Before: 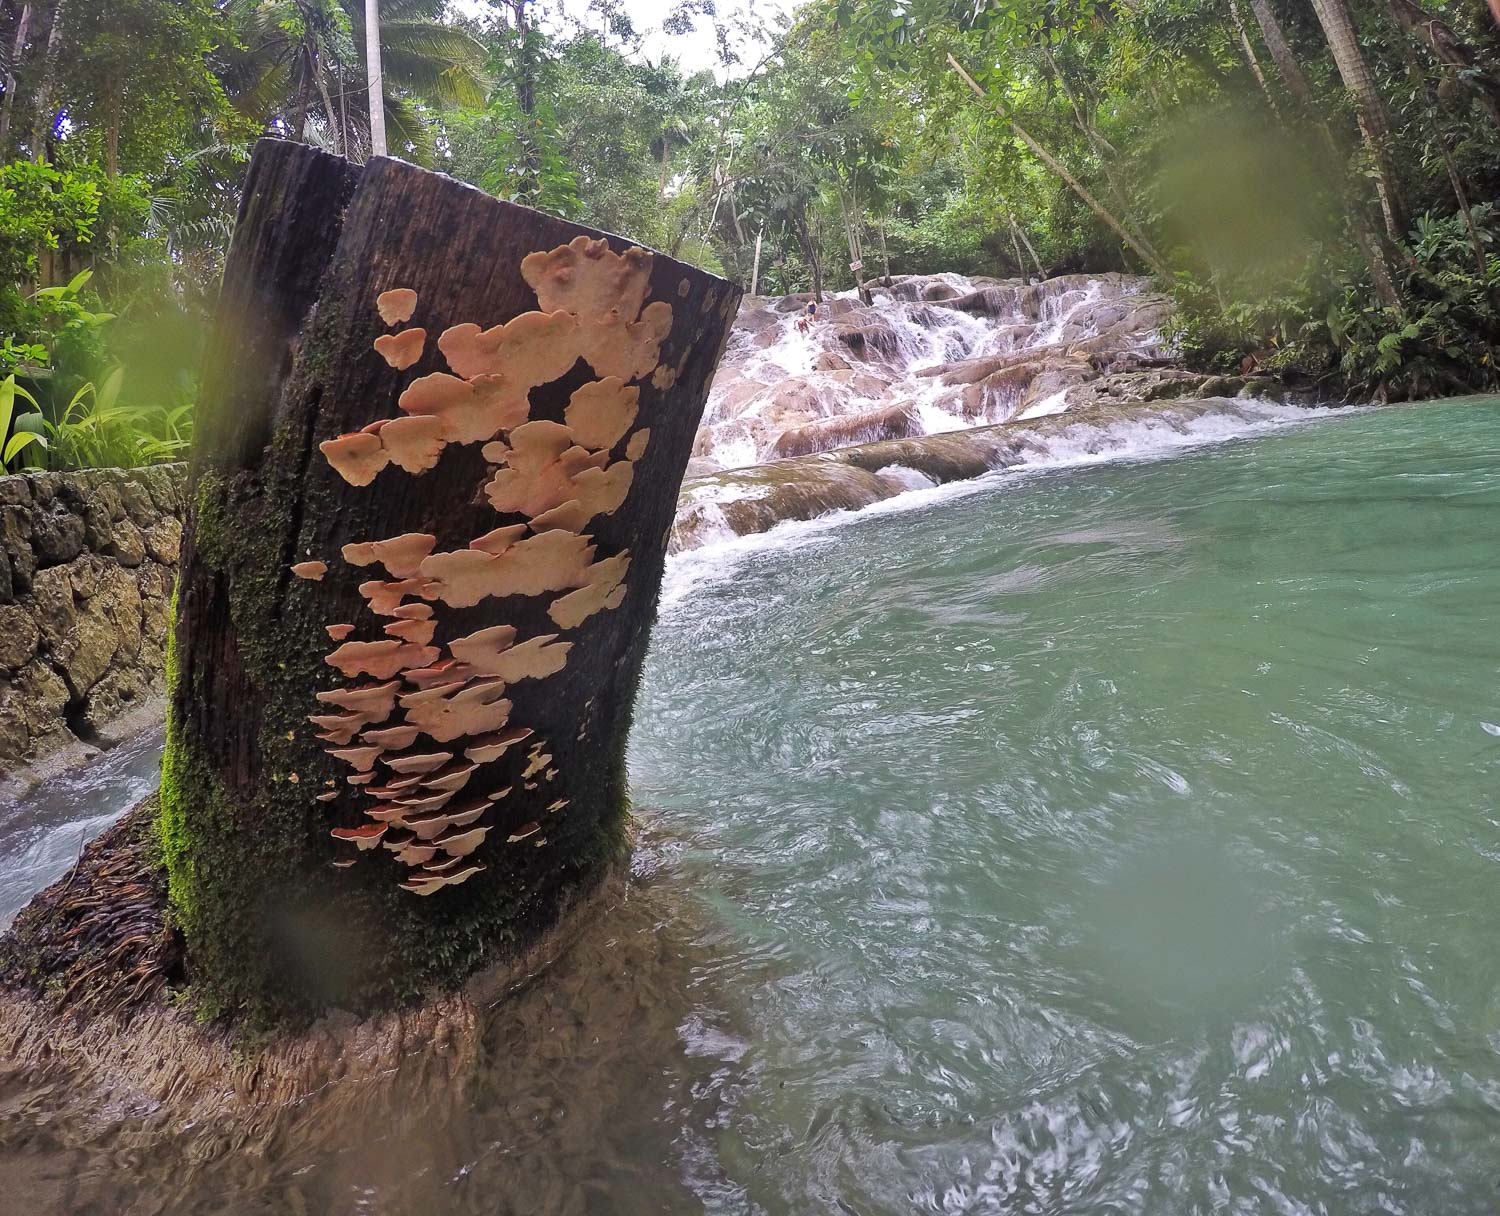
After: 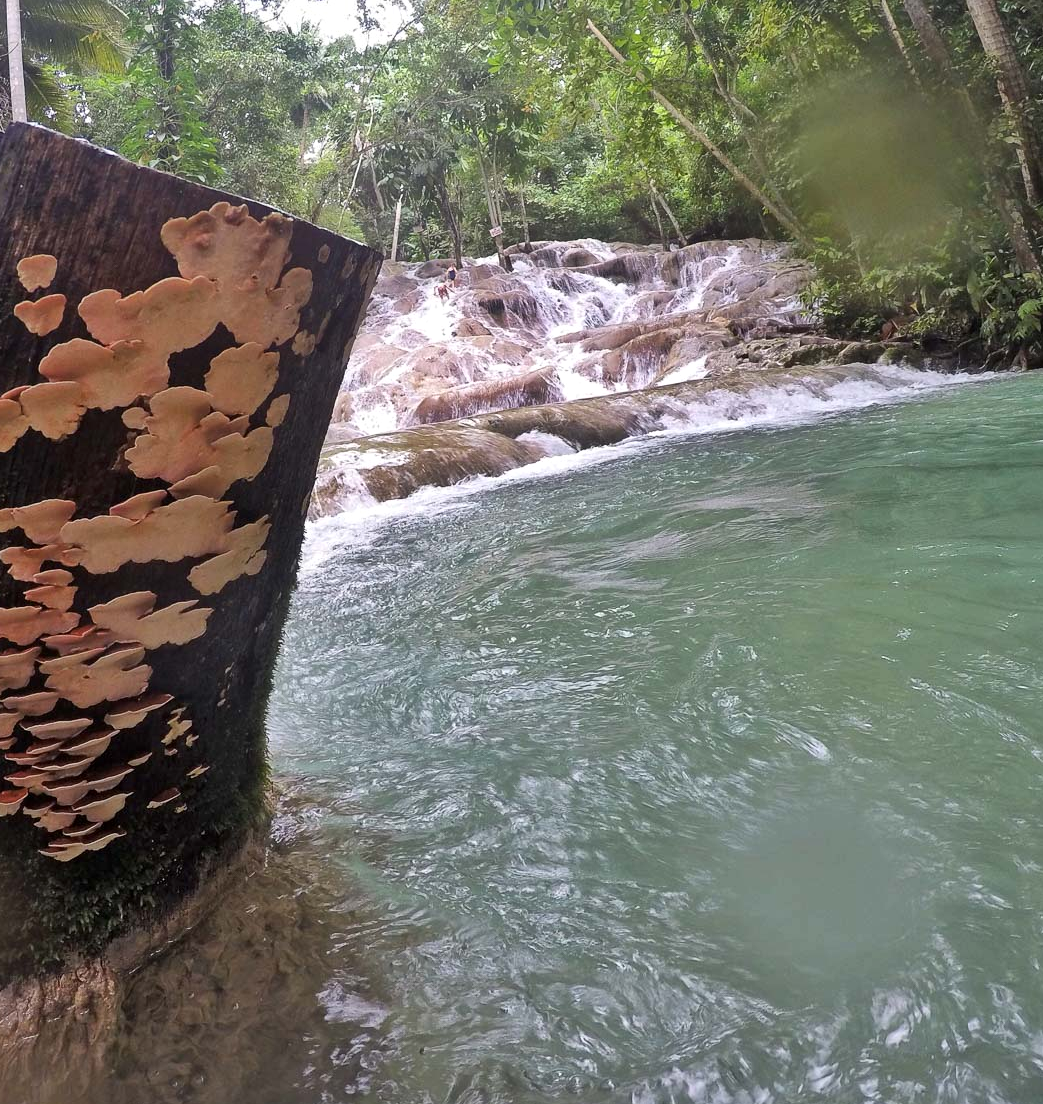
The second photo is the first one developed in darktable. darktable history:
crop and rotate: left 24.034%, top 2.838%, right 6.406%, bottom 6.299%
local contrast: mode bilateral grid, contrast 20, coarseness 50, detail 120%, midtone range 0.2
